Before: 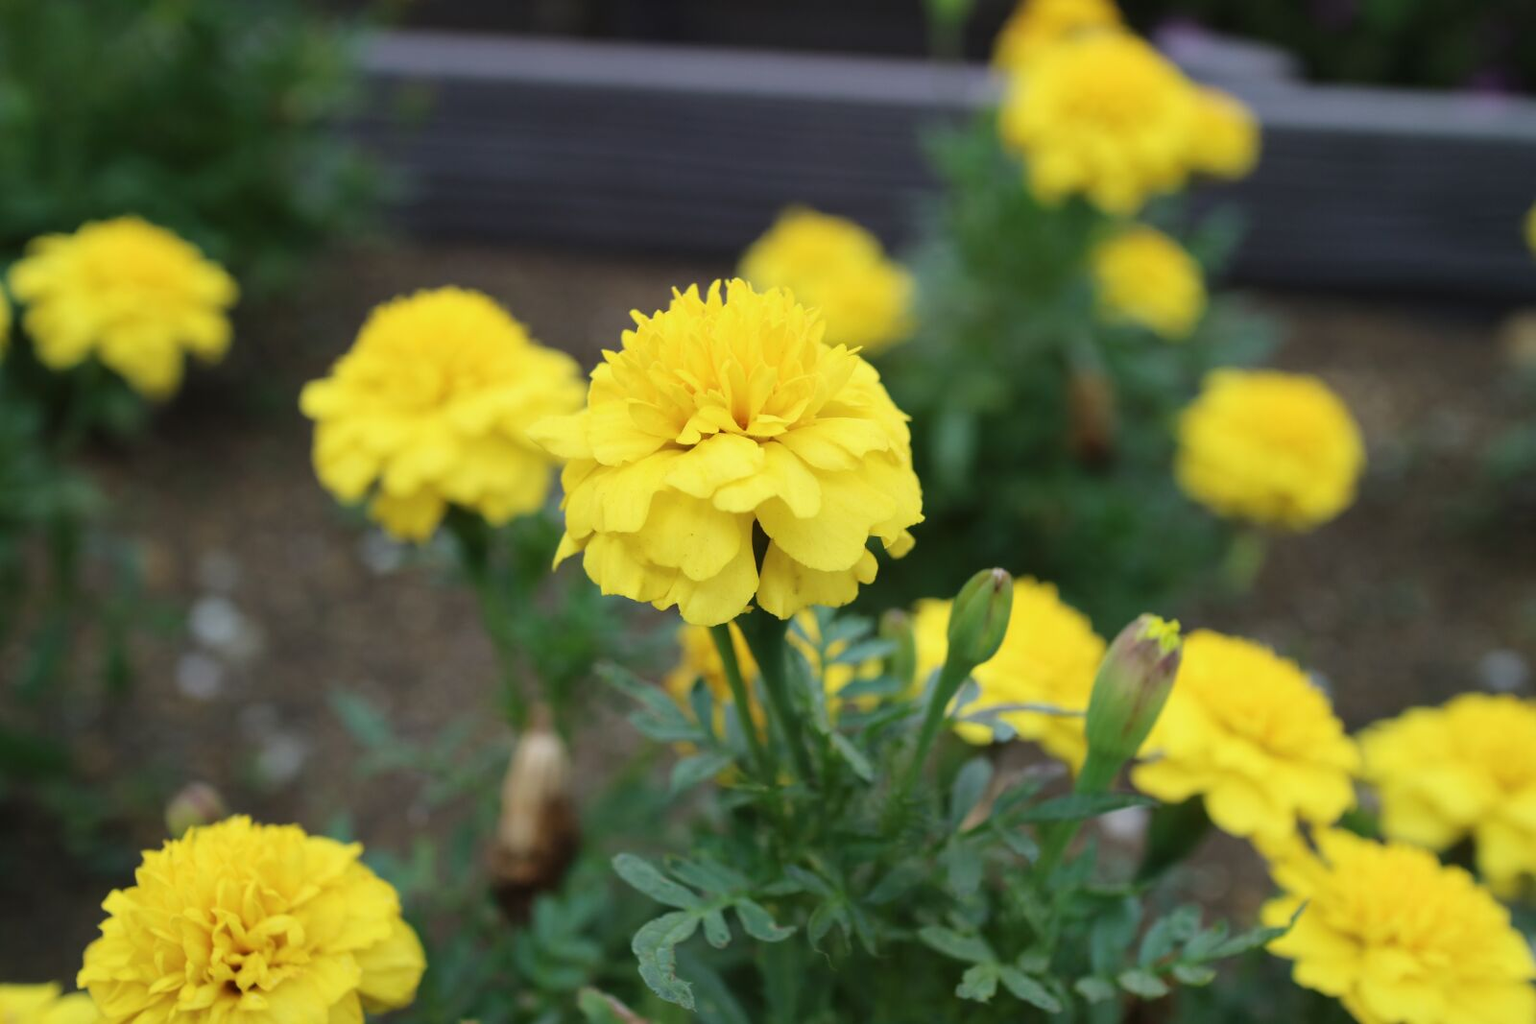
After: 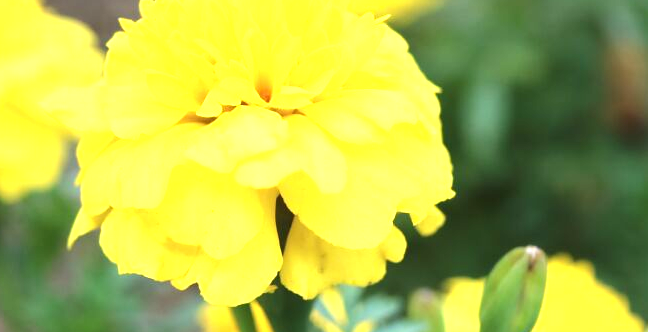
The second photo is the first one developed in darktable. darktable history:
crop: left 31.809%, top 32.502%, right 27.658%, bottom 36.338%
exposure: black level correction 0, exposure 1.2 EV, compensate highlight preservation false
